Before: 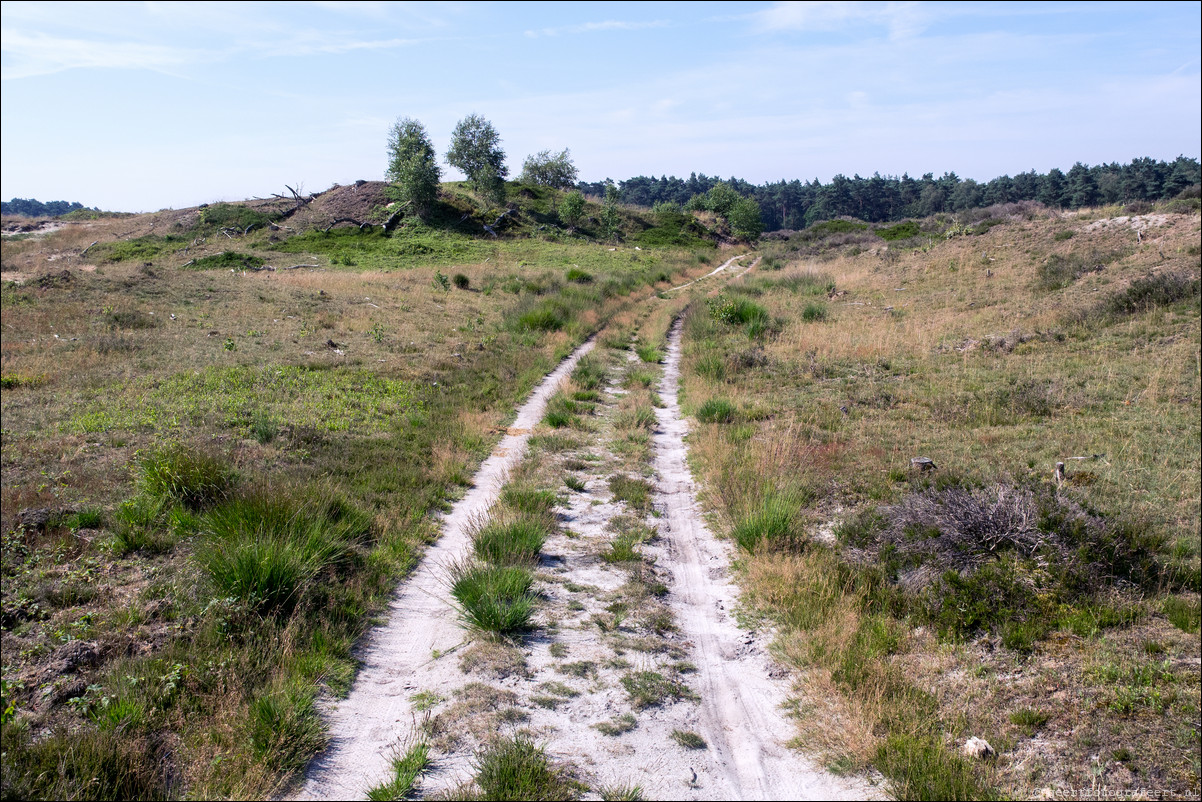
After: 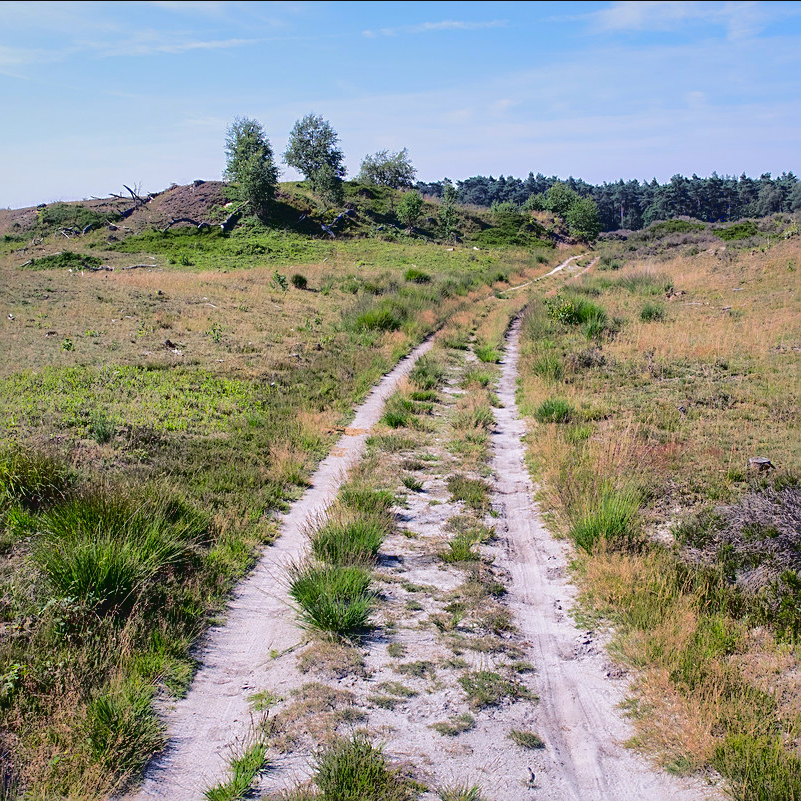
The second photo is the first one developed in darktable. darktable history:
shadows and highlights: shadows 25.4, highlights -70.47
sharpen: on, module defaults
tone equalizer: edges refinement/feathering 500, mask exposure compensation -1.57 EV, preserve details no
exposure: exposure -0.005 EV, compensate highlight preservation false
crop and rotate: left 13.498%, right 19.787%
tone curve: curves: ch0 [(0, 0.039) (0.113, 0.081) (0.204, 0.204) (0.498, 0.608) (0.709, 0.819) (0.984, 0.961)]; ch1 [(0, 0) (0.172, 0.123) (0.317, 0.272) (0.414, 0.382) (0.476, 0.479) (0.505, 0.501) (0.528, 0.54) (0.618, 0.647) (0.709, 0.764) (1, 1)]; ch2 [(0, 0) (0.411, 0.424) (0.492, 0.502) (0.521, 0.513) (0.537, 0.57) (0.686, 0.638) (1, 1)], color space Lab, linked channels, preserve colors none
